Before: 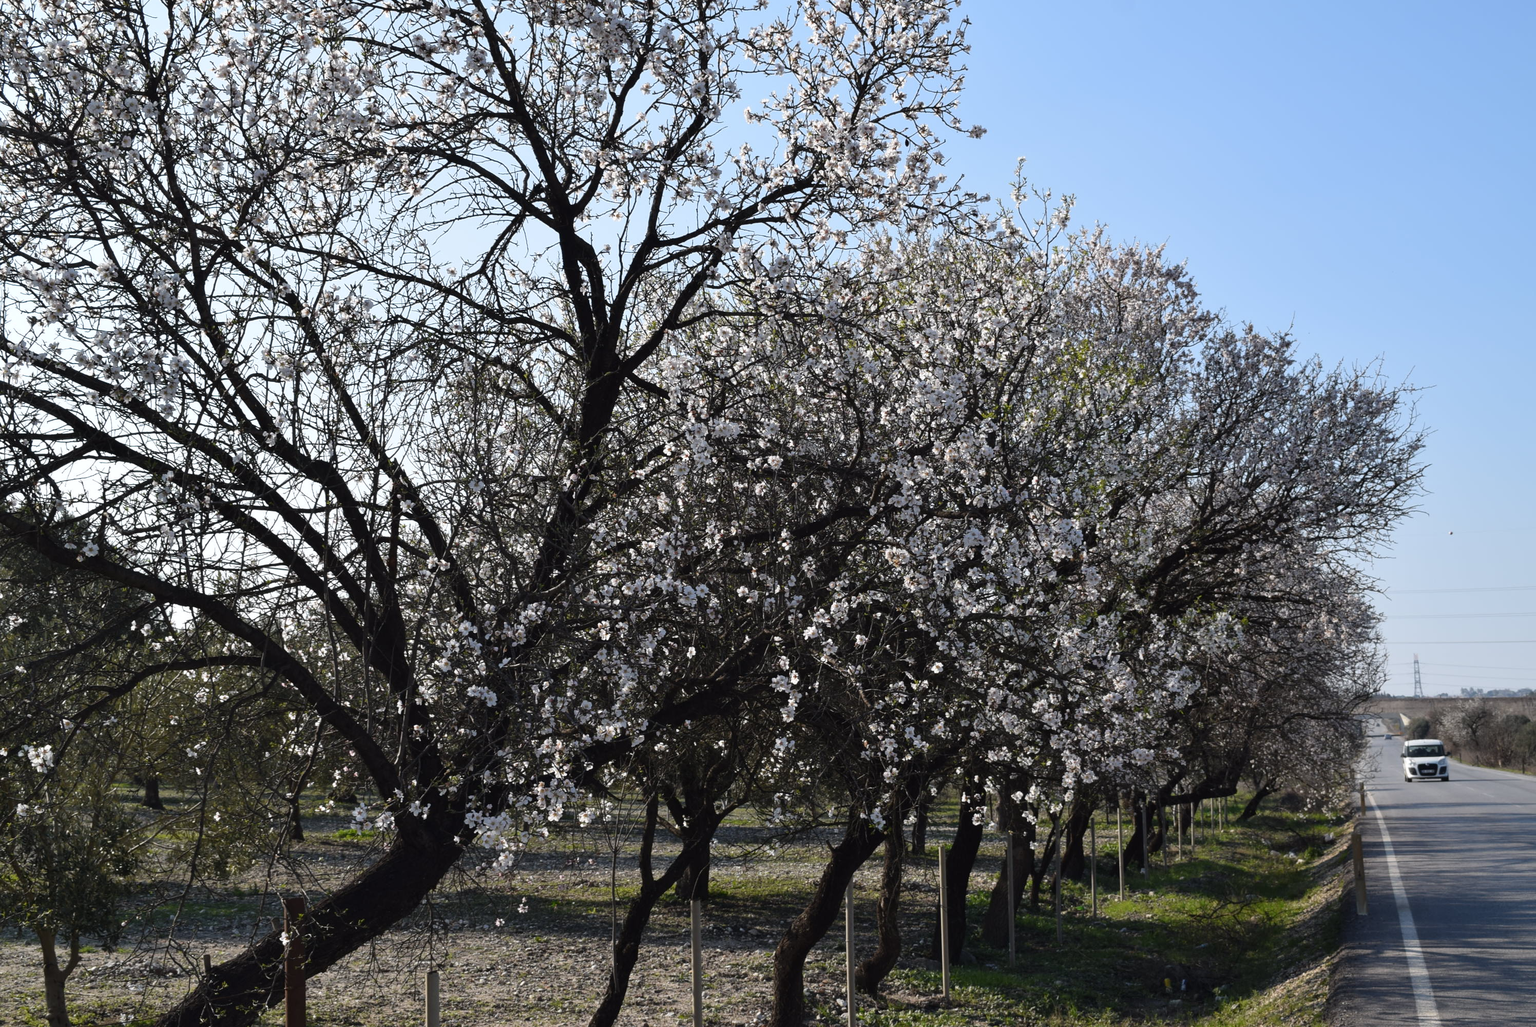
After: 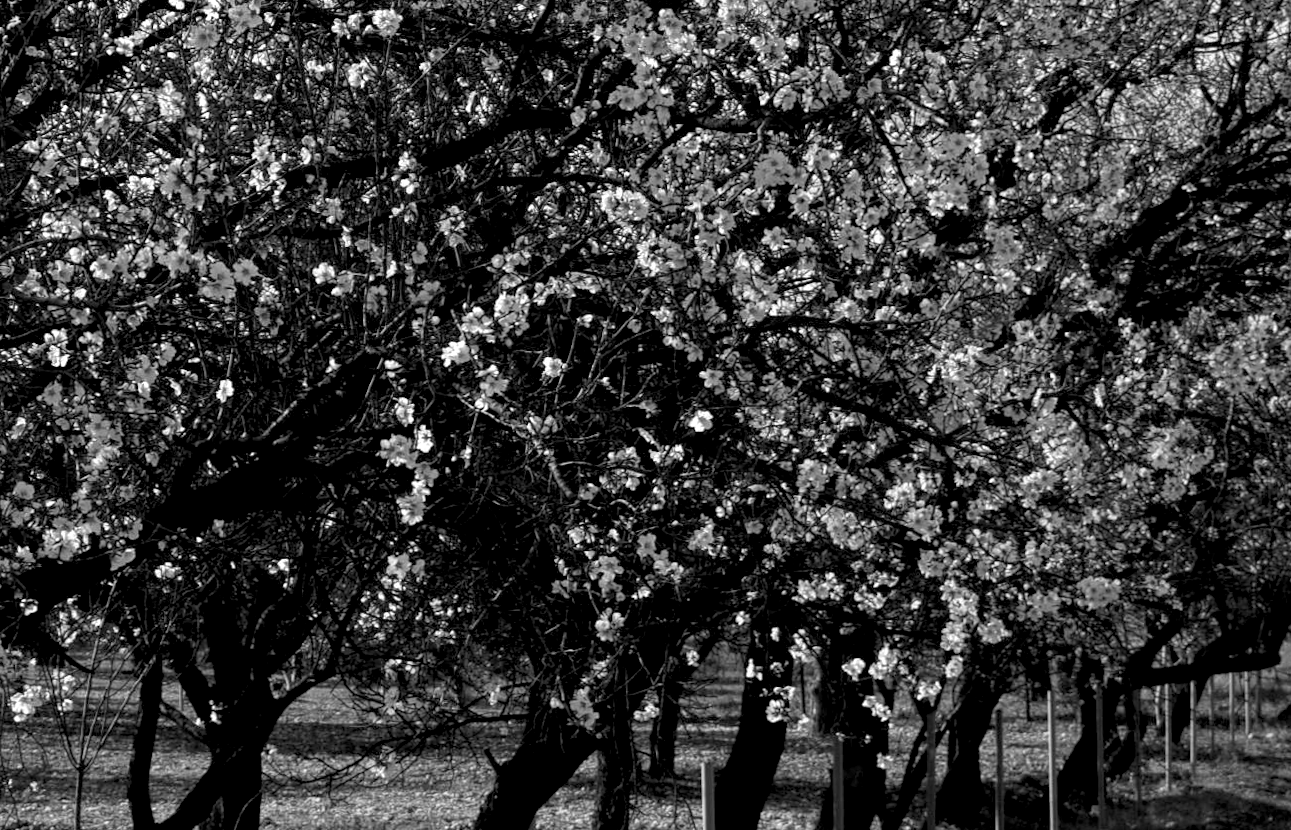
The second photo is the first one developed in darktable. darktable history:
crop: left 37.221%, top 45.169%, right 20.63%, bottom 13.777%
white balance: red 0.967, blue 1.119, emerald 0.756
rotate and perspective: lens shift (vertical) 0.048, lens shift (horizontal) -0.024, automatic cropping off
monochrome: a 32, b 64, size 2.3
rgb levels: levels [[0.01, 0.419, 0.839], [0, 0.5, 1], [0, 0.5, 1]]
local contrast: highlights 100%, shadows 100%, detail 120%, midtone range 0.2
